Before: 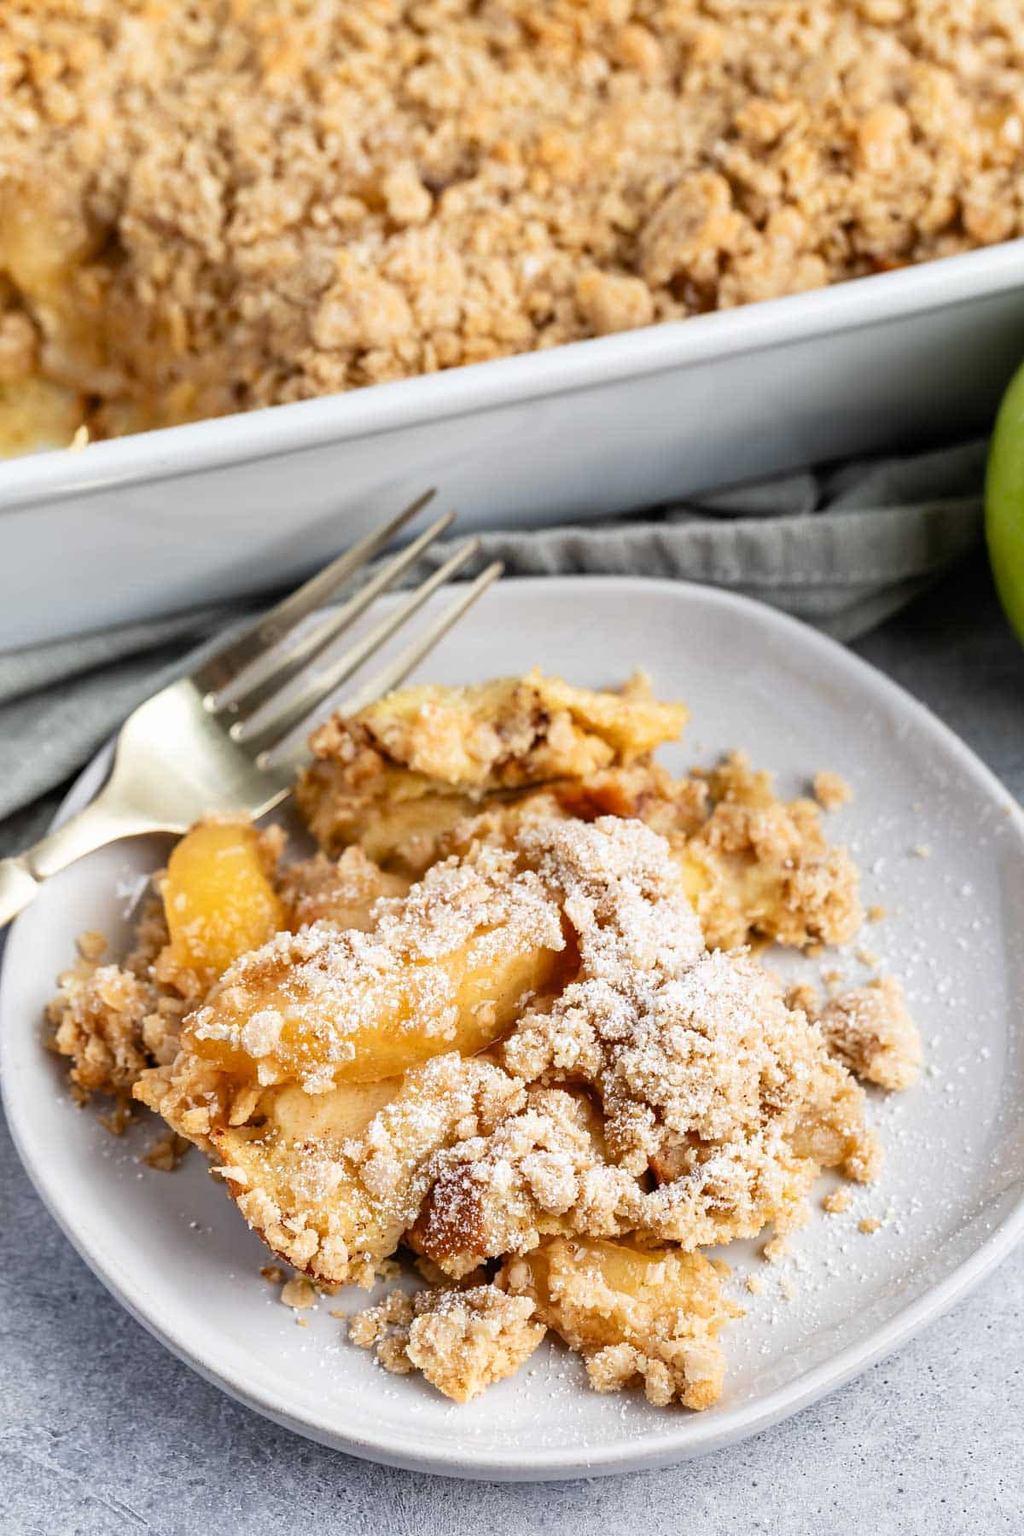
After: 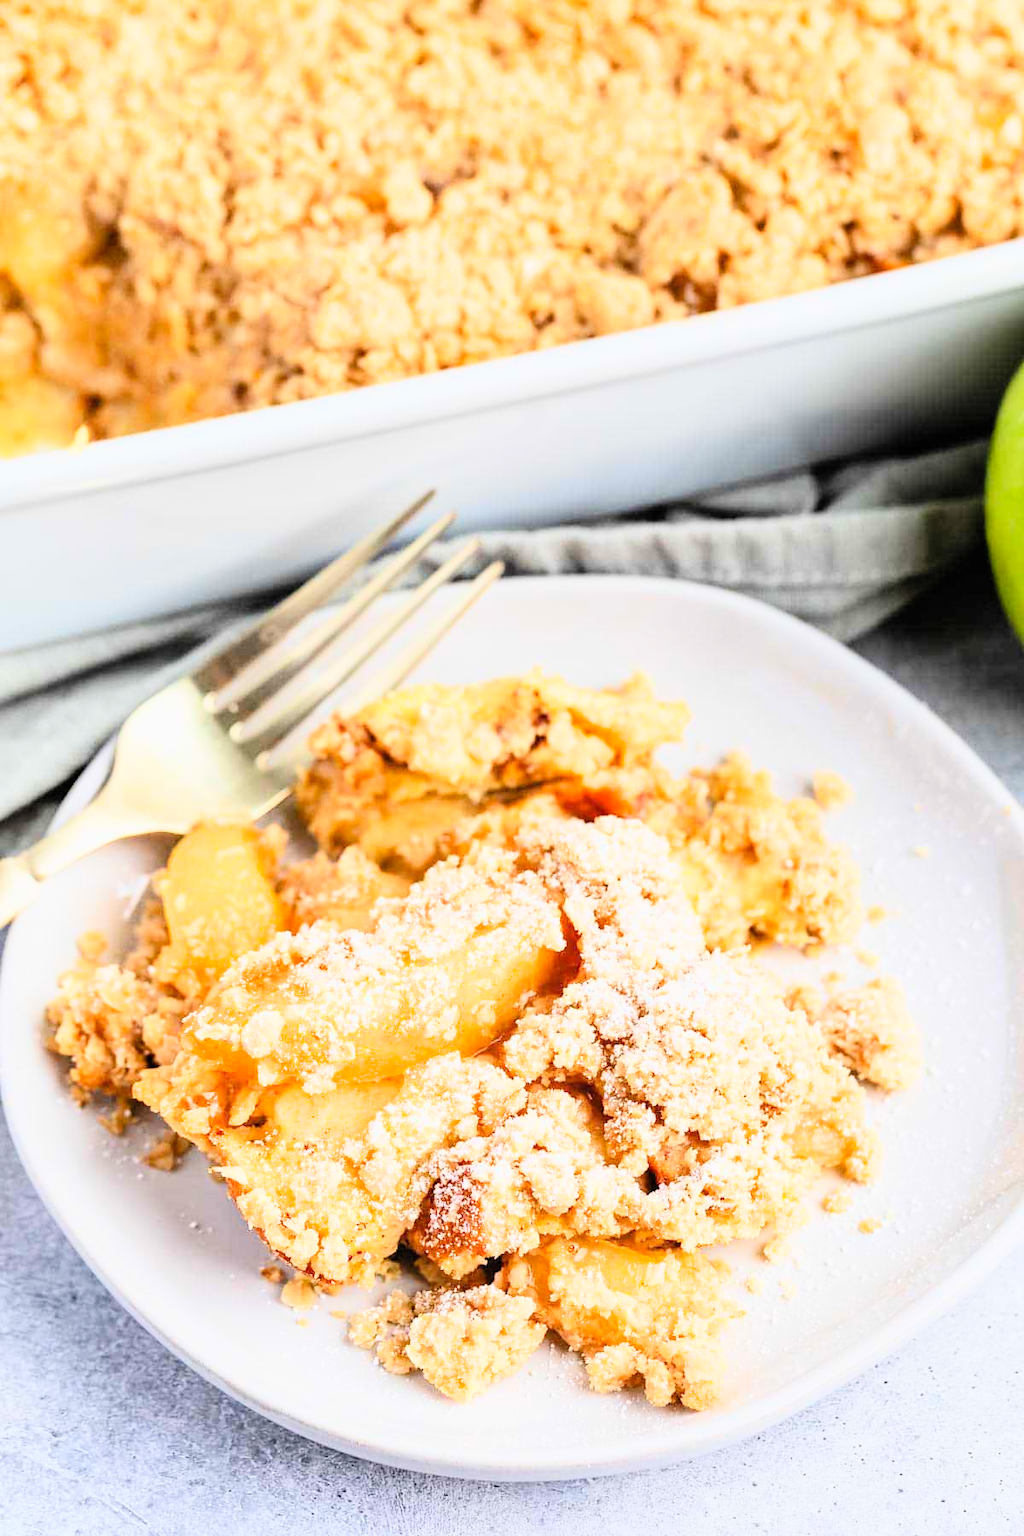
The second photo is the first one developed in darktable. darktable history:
contrast brightness saturation: contrast 0.2, brightness 0.16, saturation 0.22
filmic rgb: black relative exposure -7.65 EV, white relative exposure 4.56 EV, hardness 3.61, color science v6 (2022)
exposure: black level correction 0, exposure 1.2 EV, compensate exposure bias true, compensate highlight preservation false
